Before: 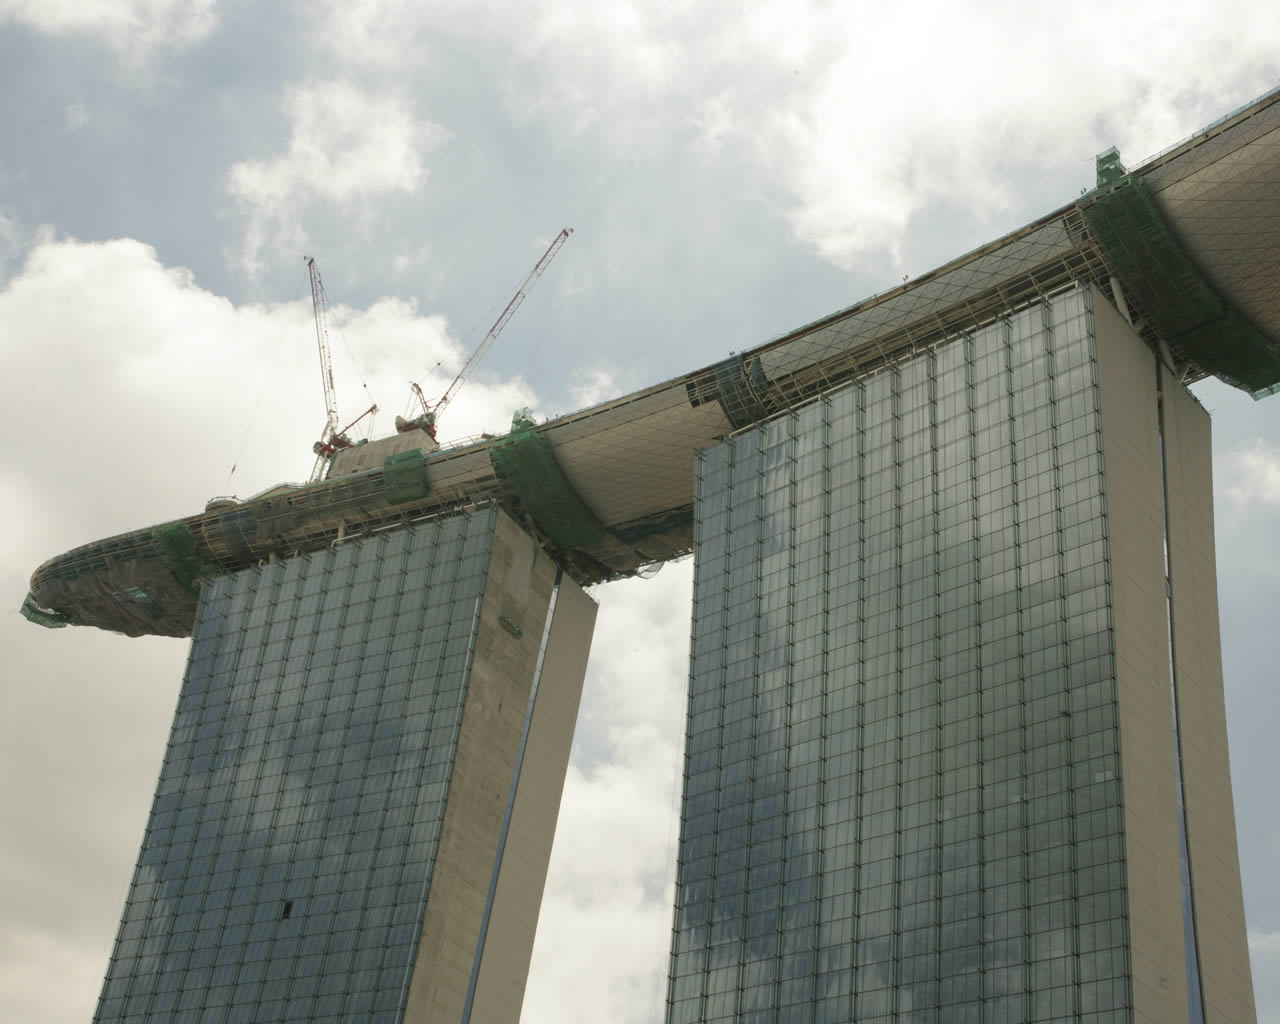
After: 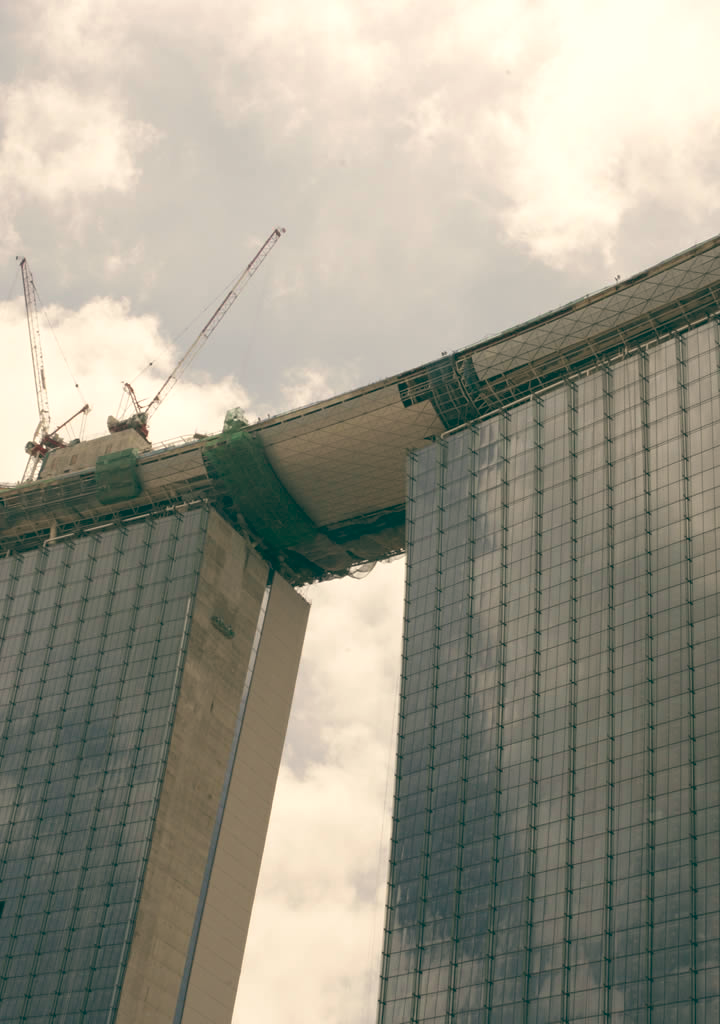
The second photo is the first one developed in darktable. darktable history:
rgb levels: mode RGB, independent channels, levels [[0, 0.474, 1], [0, 0.5, 1], [0, 0.5, 1]]
color balance: lift [1.005, 0.99, 1.007, 1.01], gamma [1, 0.979, 1.011, 1.021], gain [0.923, 1.098, 1.025, 0.902], input saturation 90.45%, contrast 7.73%, output saturation 105.91%
crop and rotate: left 22.516%, right 21.234%
